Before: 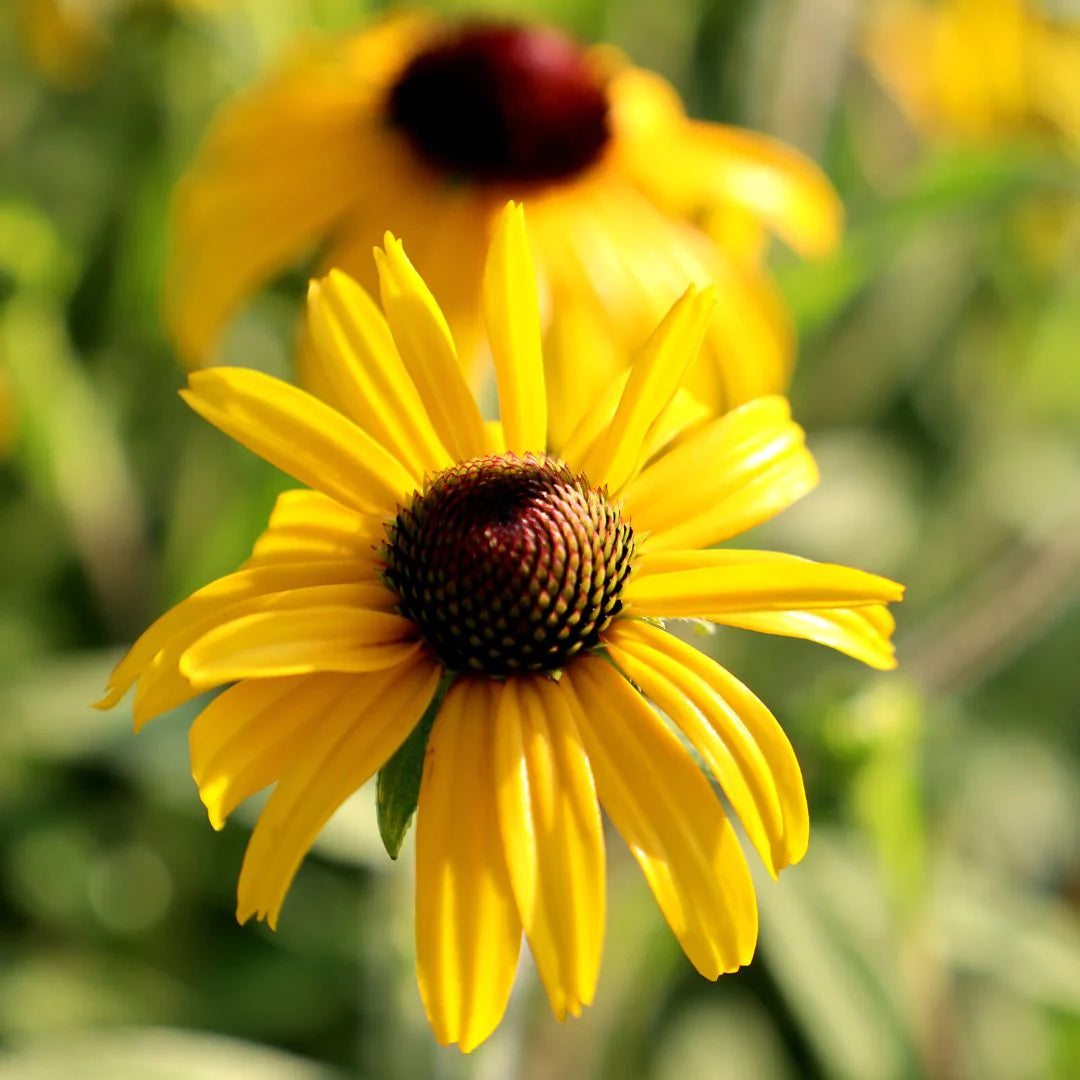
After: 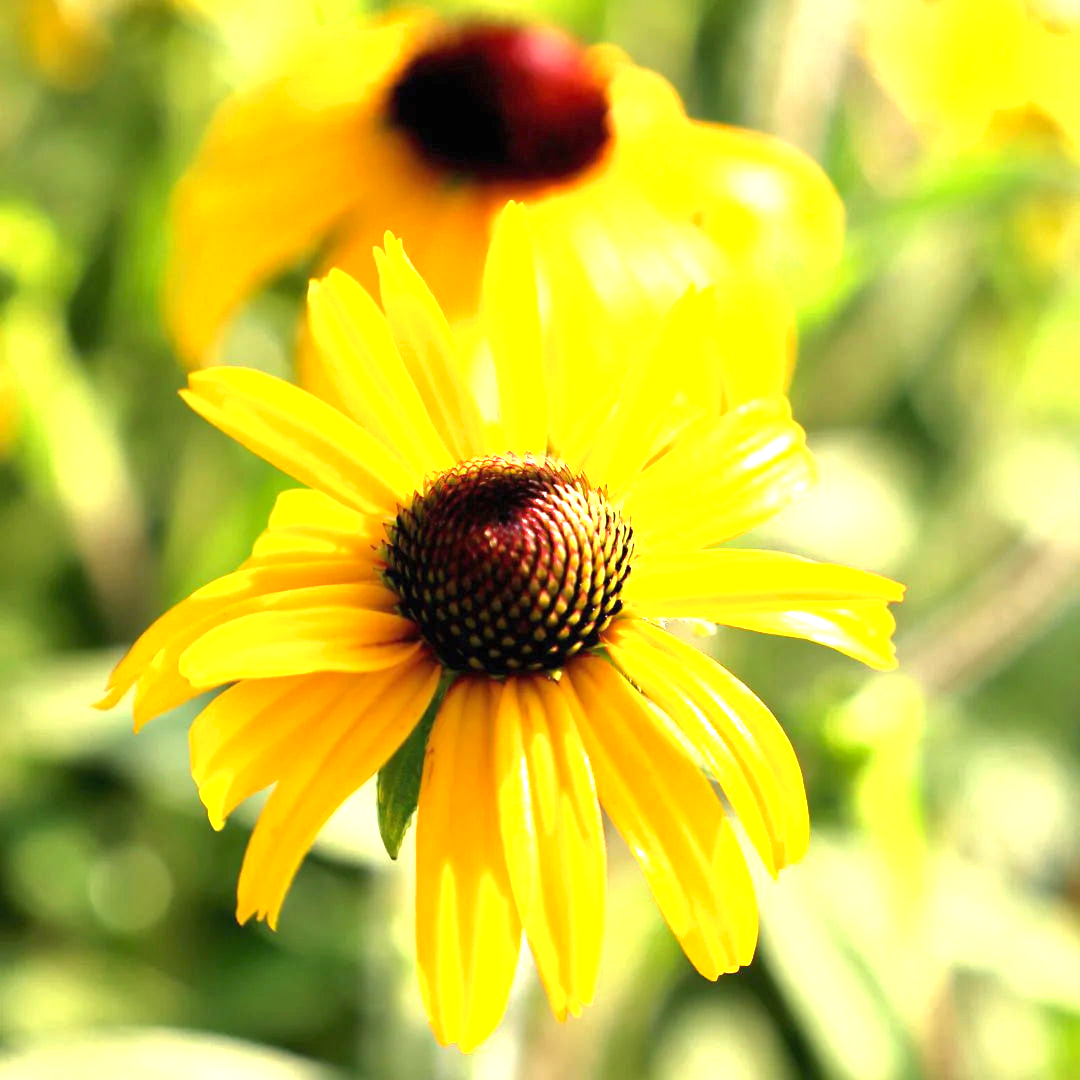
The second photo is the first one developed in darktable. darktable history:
shadows and highlights: shadows 25, highlights -25
exposure: black level correction 0, exposure 1.3 EV, compensate exposure bias true, compensate highlight preservation false
